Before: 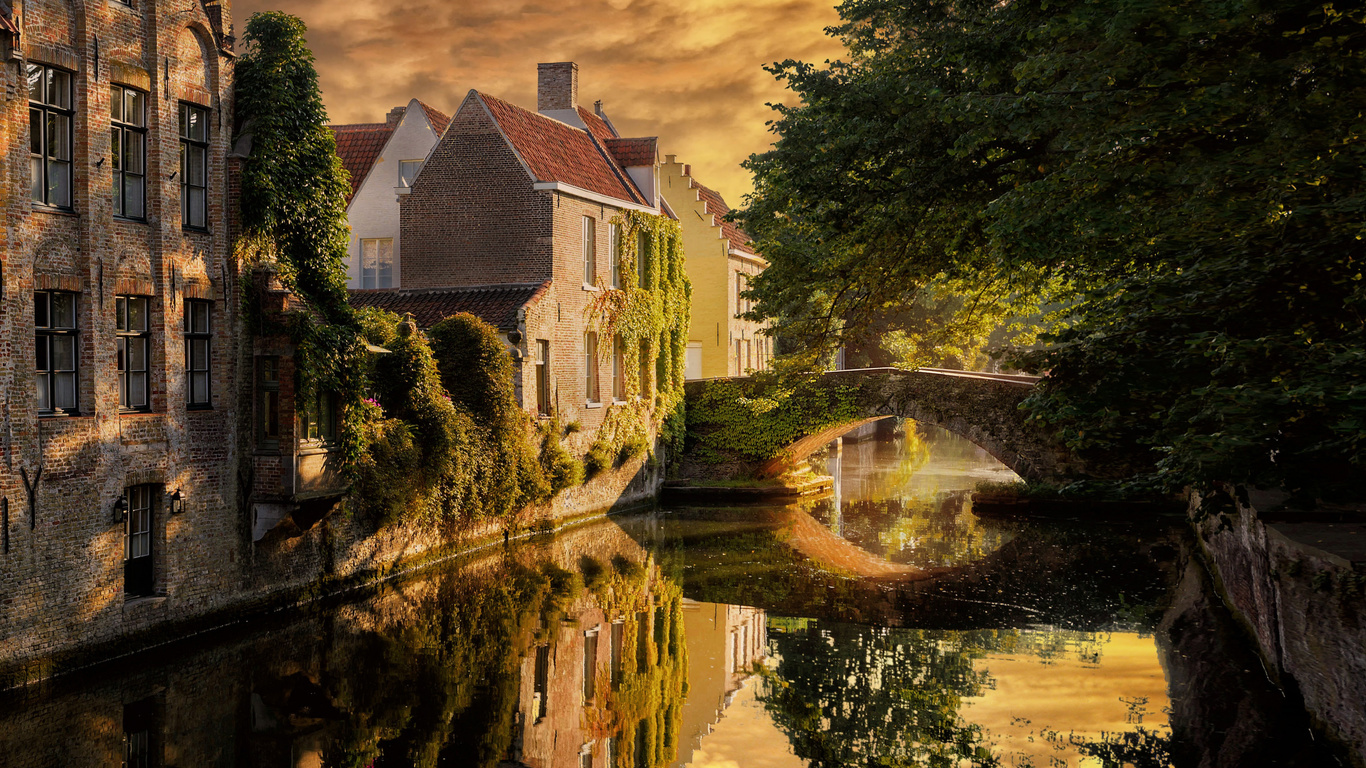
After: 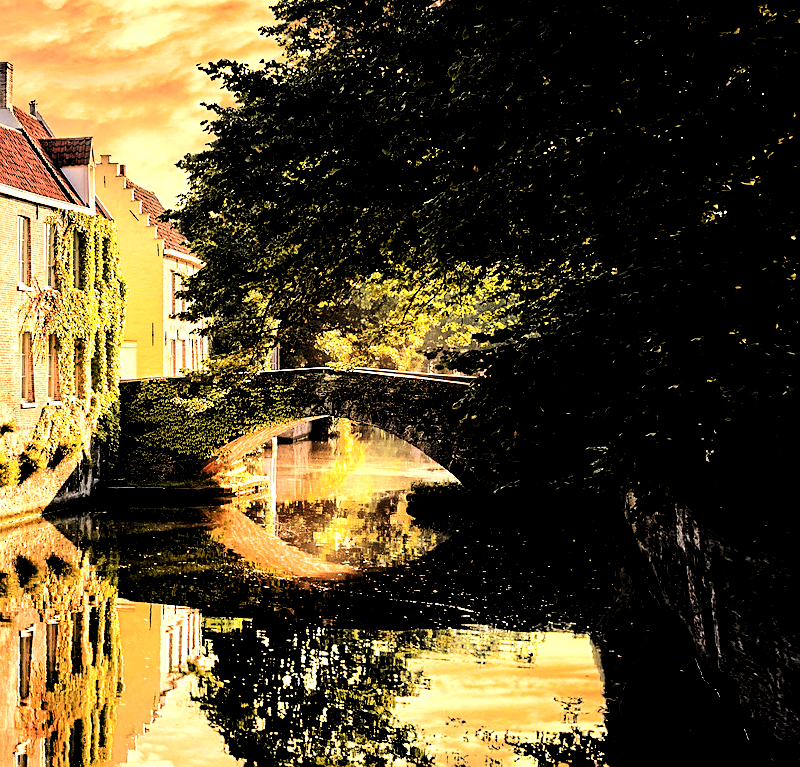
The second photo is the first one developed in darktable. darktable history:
crop: left 41.402%
exposure: exposure 0.74 EV, compensate highlight preservation false
sharpen: on, module defaults
levels: levels [0.182, 0.542, 0.902]
tone curve: curves: ch0 [(0, 0) (0.239, 0.248) (0.508, 0.606) (0.828, 0.878) (1, 1)]; ch1 [(0, 0) (0.401, 0.42) (0.442, 0.47) (0.492, 0.498) (0.511, 0.516) (0.555, 0.586) (0.681, 0.739) (1, 1)]; ch2 [(0, 0) (0.411, 0.433) (0.5, 0.504) (0.545, 0.574) (1, 1)], color space Lab, independent channels, preserve colors none
contrast brightness saturation: contrast 0.01, saturation -0.05
filmic rgb: black relative exposure -16 EV, white relative exposure 6.29 EV, hardness 5.1, contrast 1.35
